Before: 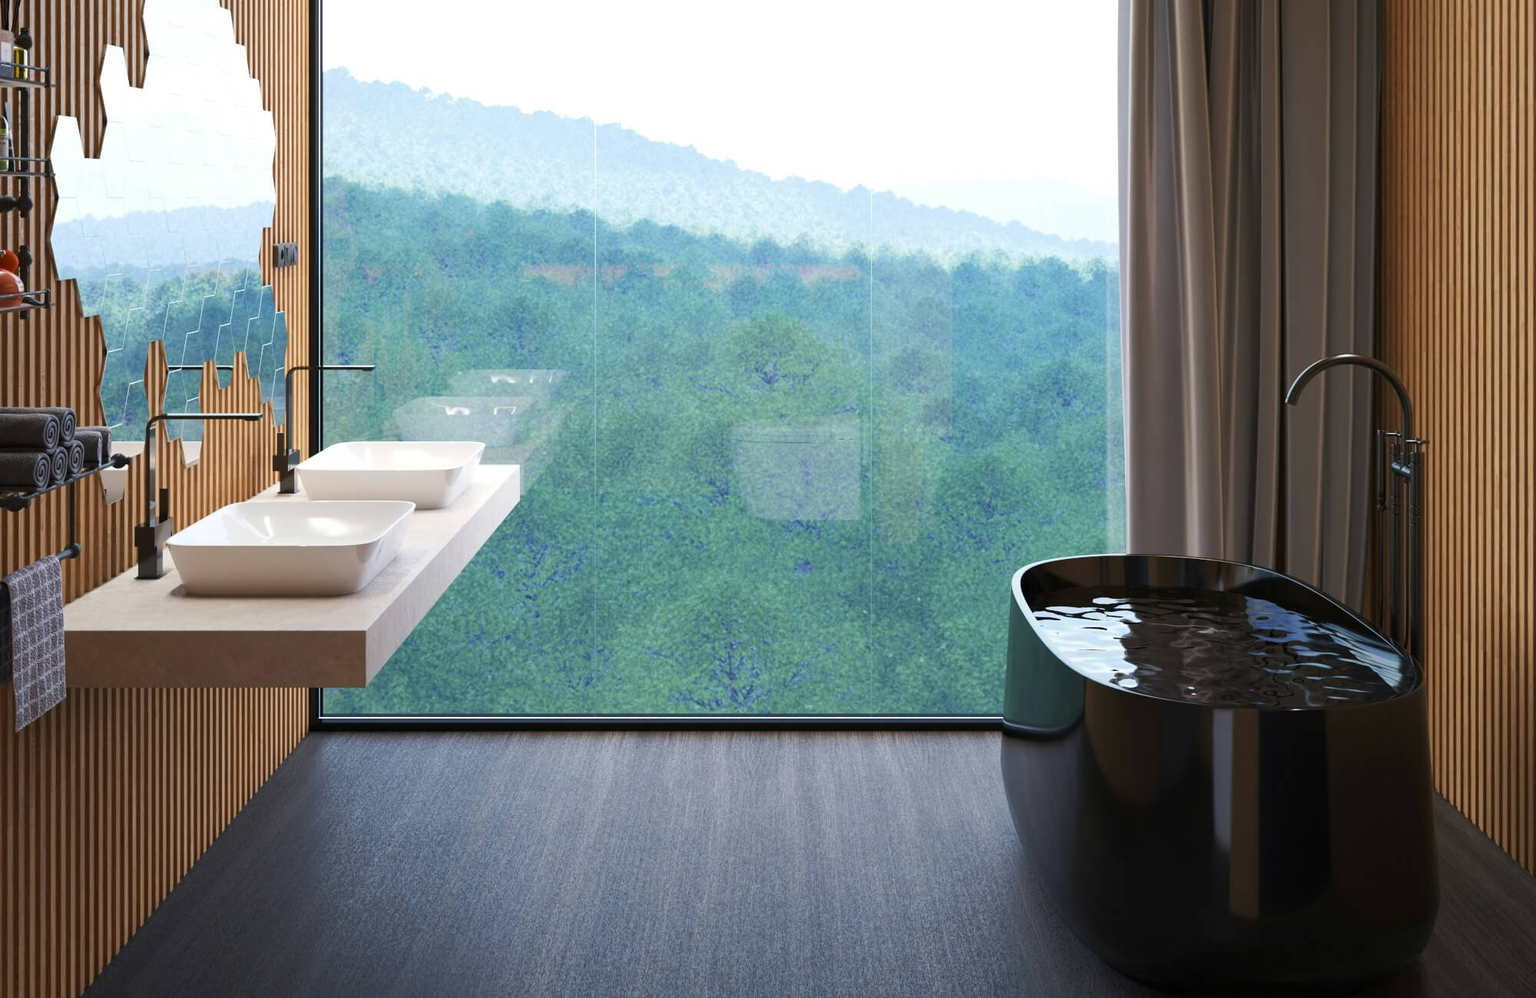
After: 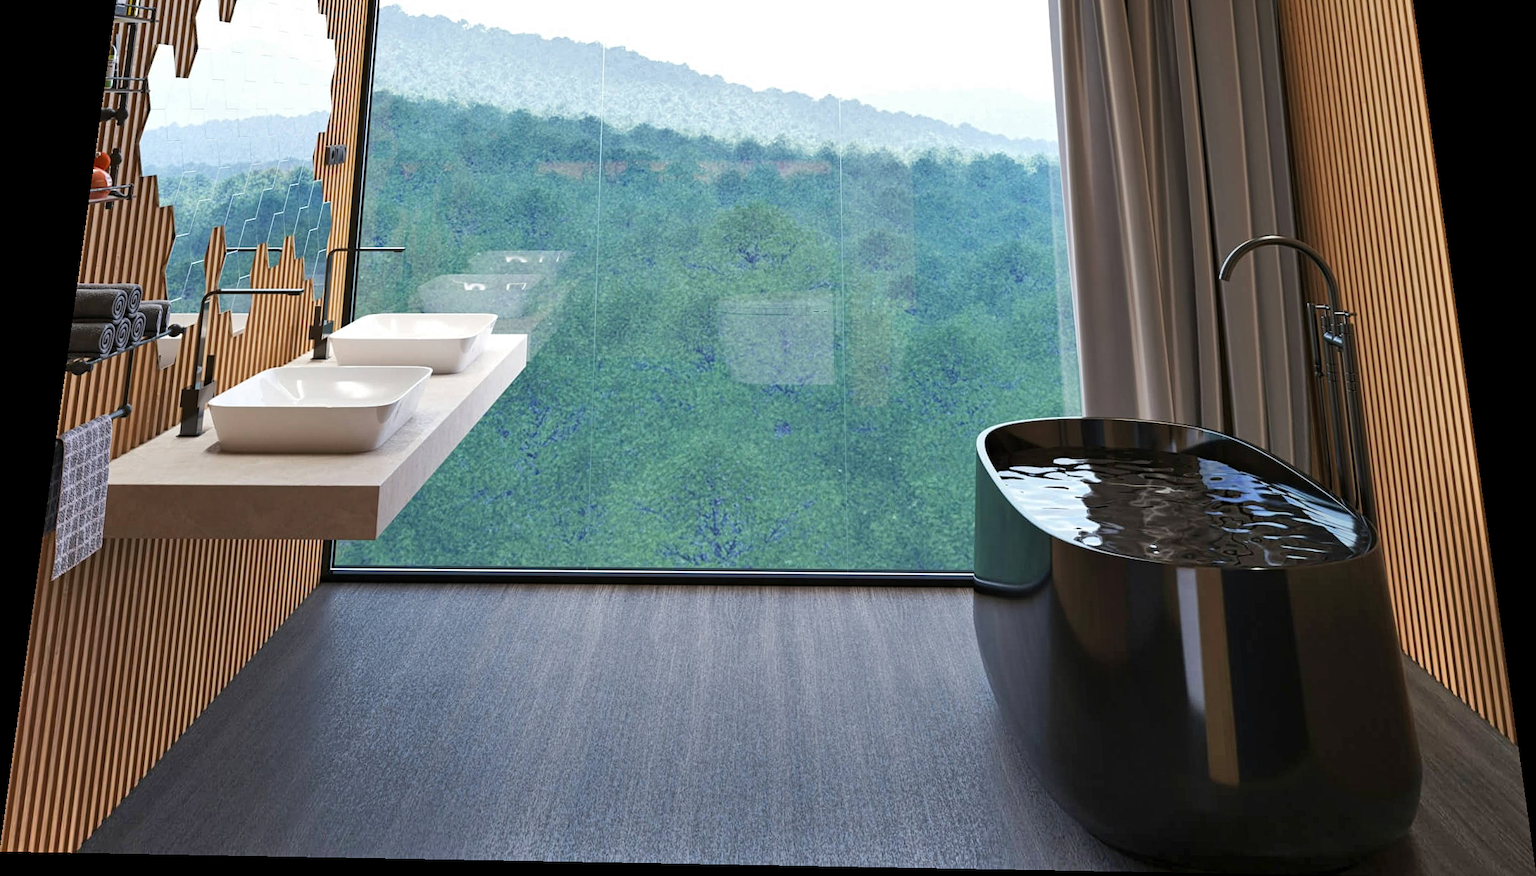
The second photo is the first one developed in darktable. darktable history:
shadows and highlights: highlights color adjustment 0%, low approximation 0.01, soften with gaussian
crop and rotate: top 6.25%
rotate and perspective: rotation 0.128°, lens shift (vertical) -0.181, lens shift (horizontal) -0.044, shear 0.001, automatic cropping off
contrast equalizer: y [[0.5, 0.5, 0.5, 0.512, 0.552, 0.62], [0.5 ×6], [0.5 ×4, 0.504, 0.553], [0 ×6], [0 ×6]]
